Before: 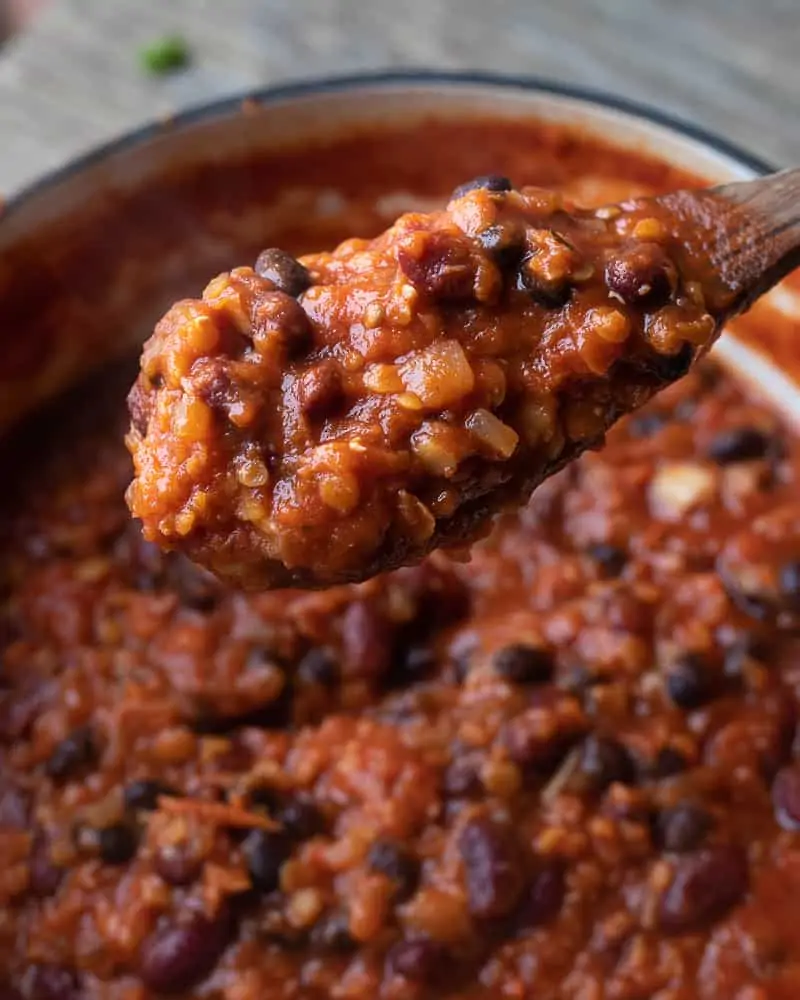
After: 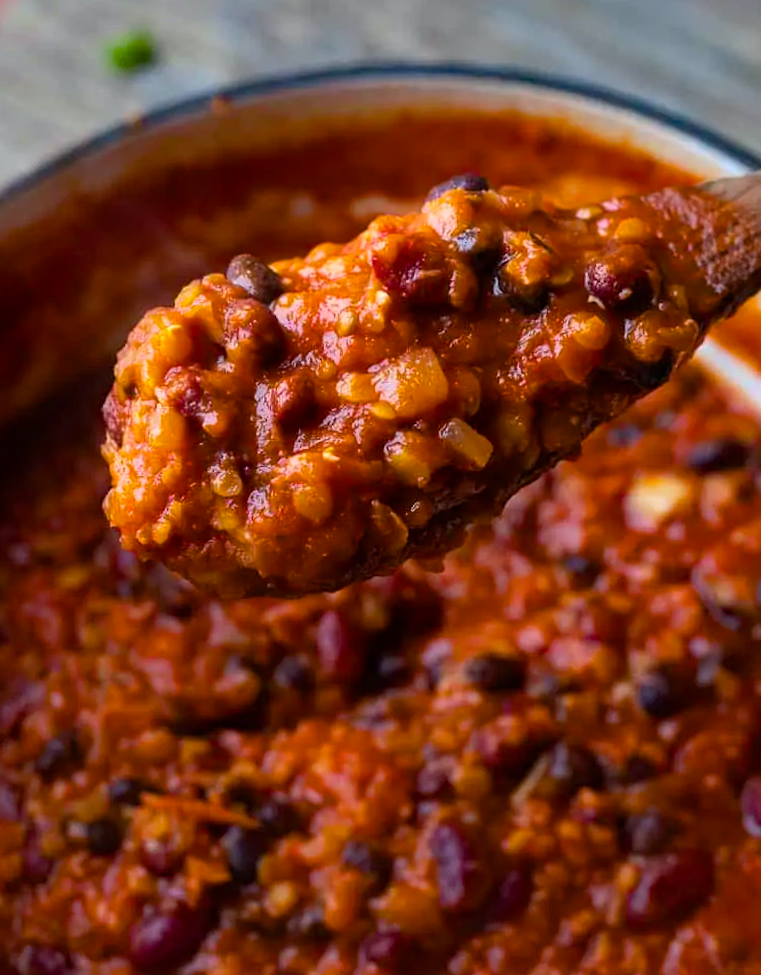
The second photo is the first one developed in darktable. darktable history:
color balance rgb: linear chroma grading › global chroma 15%, perceptual saturation grading › global saturation 30%
rotate and perspective: rotation 0.074°, lens shift (vertical) 0.096, lens shift (horizontal) -0.041, crop left 0.043, crop right 0.952, crop top 0.024, crop bottom 0.979
haze removal: compatibility mode true, adaptive false
